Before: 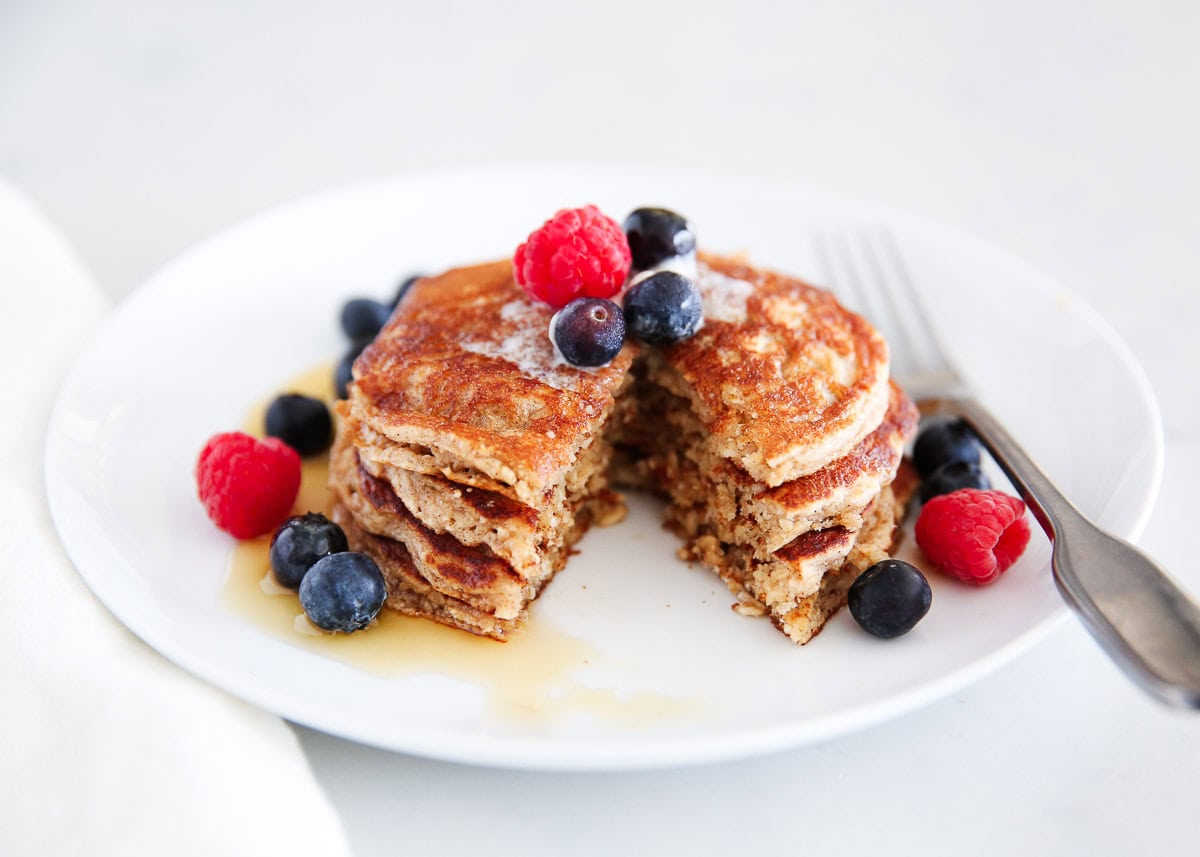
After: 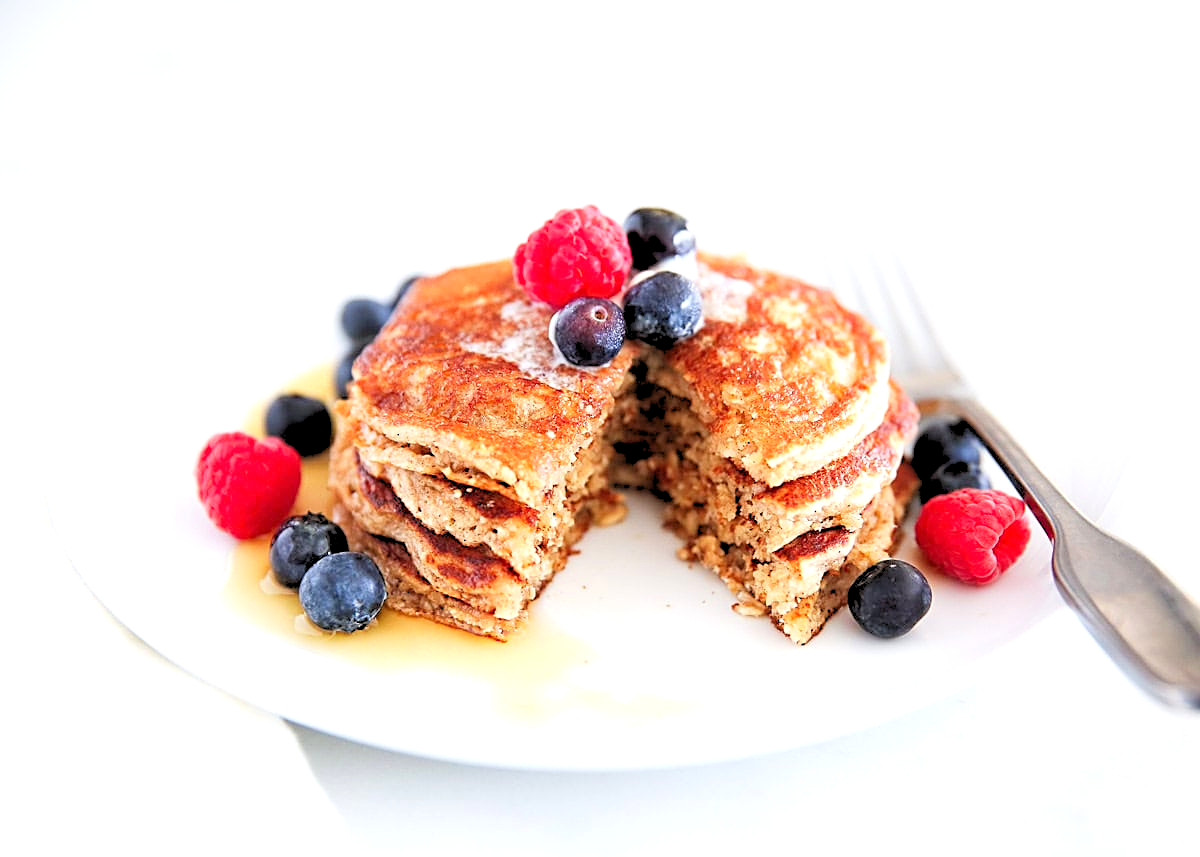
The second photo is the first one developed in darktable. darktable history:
rgb levels: preserve colors sum RGB, levels [[0.038, 0.433, 0.934], [0, 0.5, 1], [0, 0.5, 1]]
sharpen: on, module defaults
exposure: exposure 0.74 EV, compensate highlight preservation false
